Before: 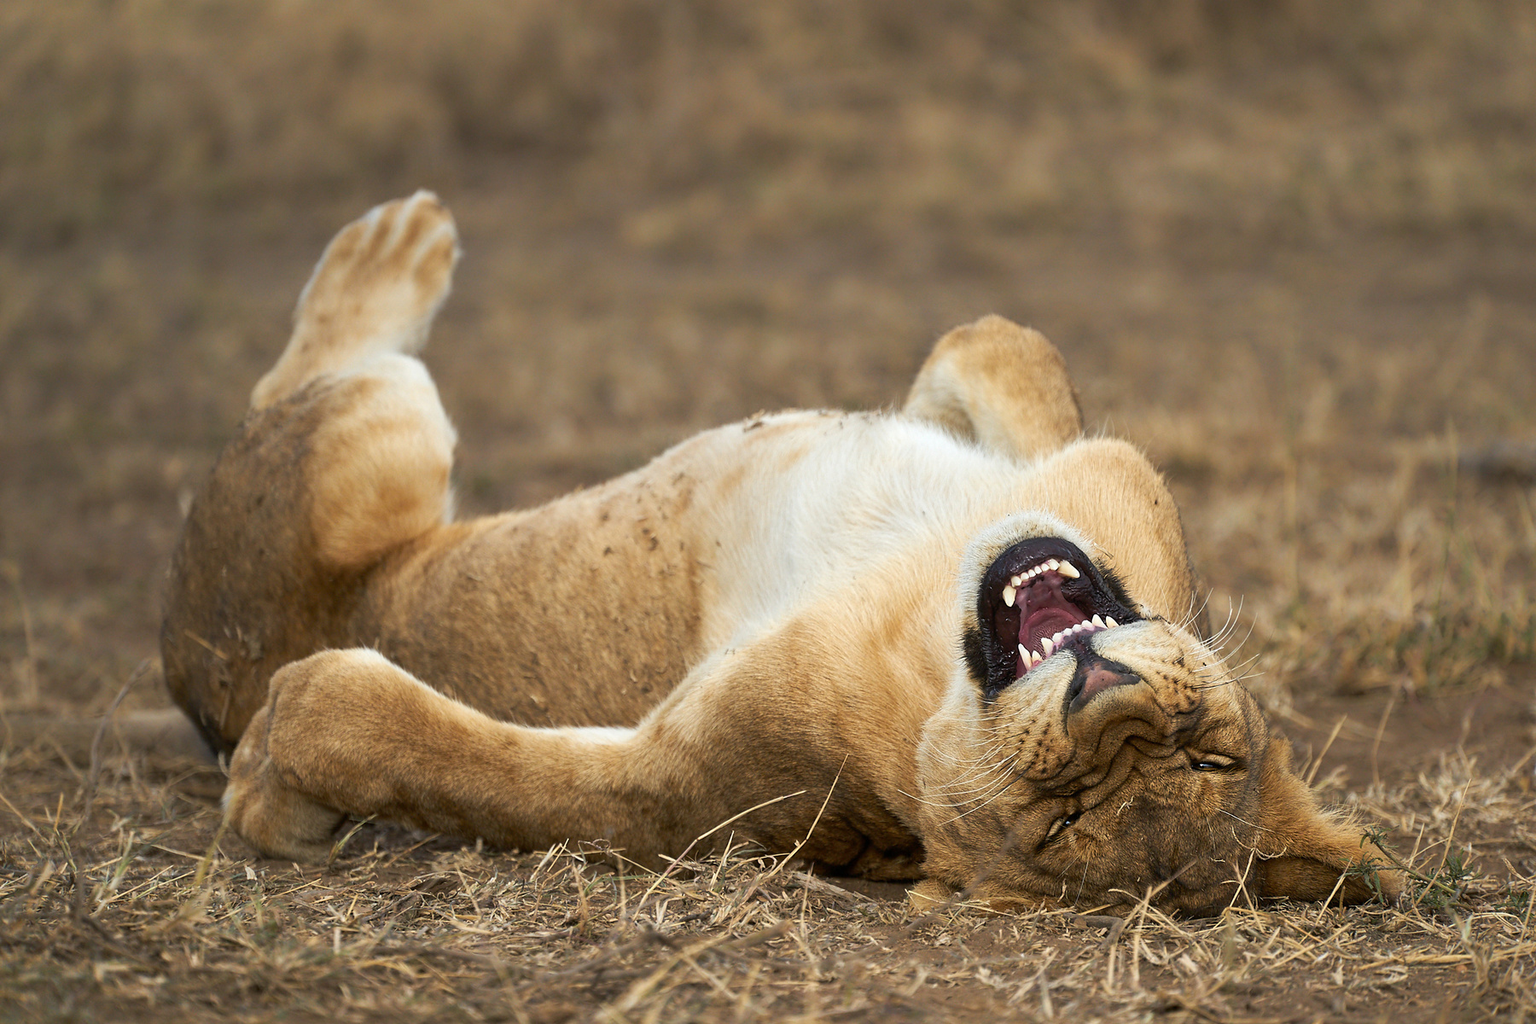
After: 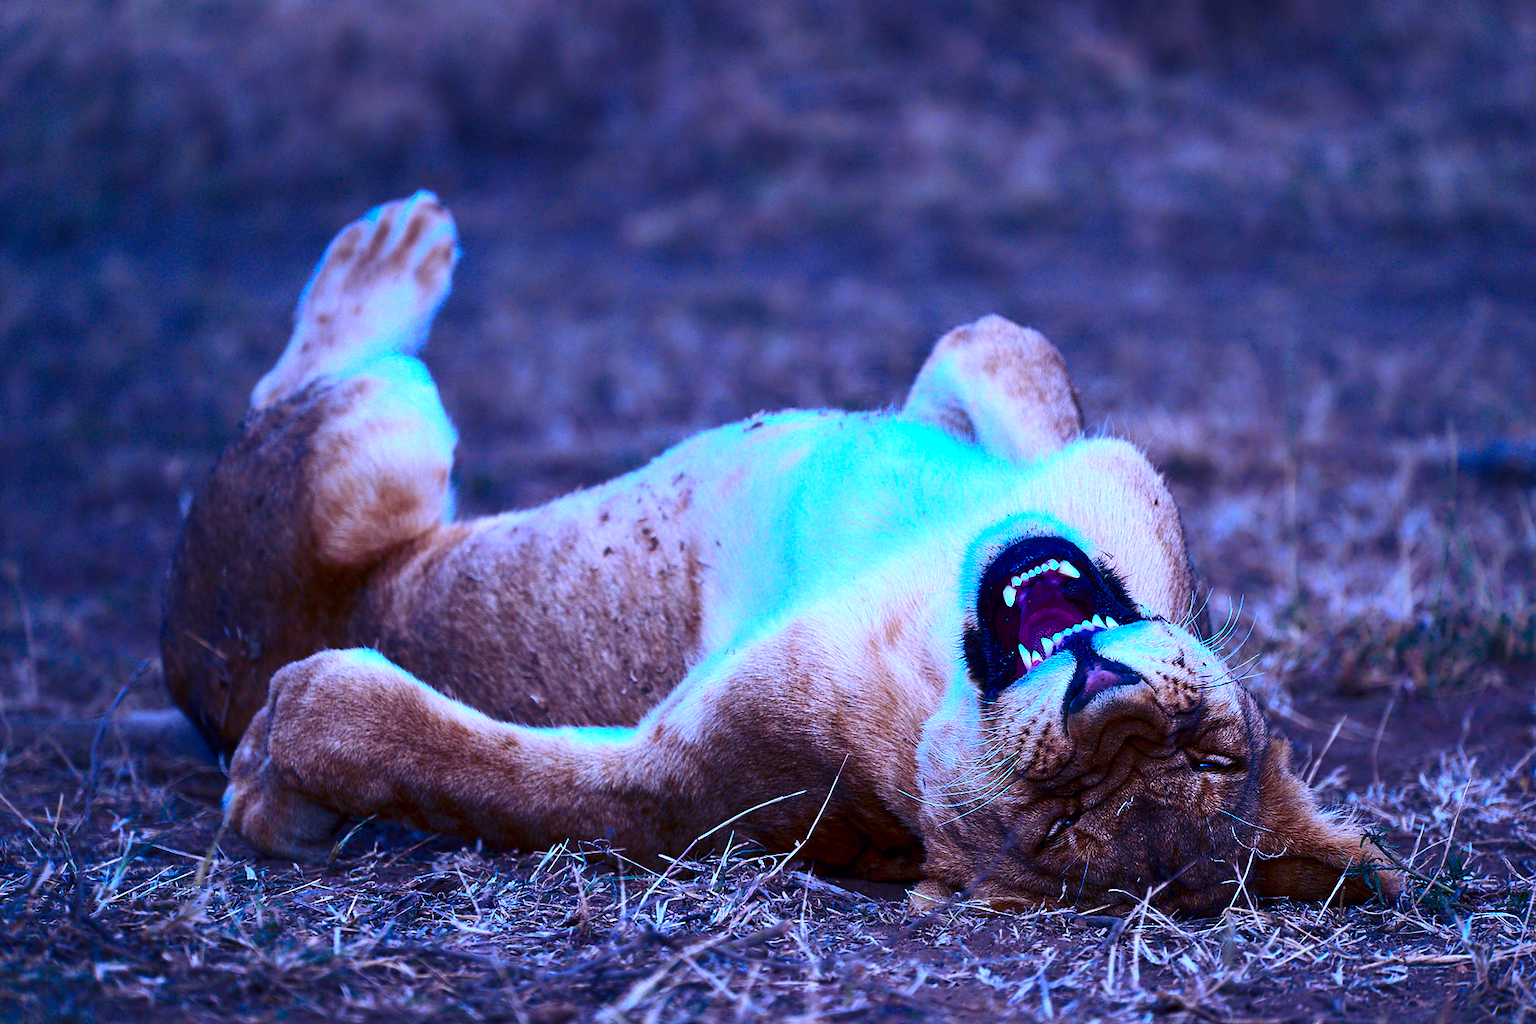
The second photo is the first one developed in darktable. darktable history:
contrast brightness saturation: contrast 0.13, brightness -0.24, saturation 0.14
color calibration: output R [1.063, -0.012, -0.003, 0], output B [-0.079, 0.047, 1, 0], illuminant custom, x 0.46, y 0.43, temperature 2642.66 K
color balance rgb: linear chroma grading › global chroma 9%, perceptual saturation grading › global saturation 36%, perceptual saturation grading › shadows 35%, perceptual brilliance grading › global brilliance 15%, perceptual brilliance grading › shadows -35%, global vibrance 15%
